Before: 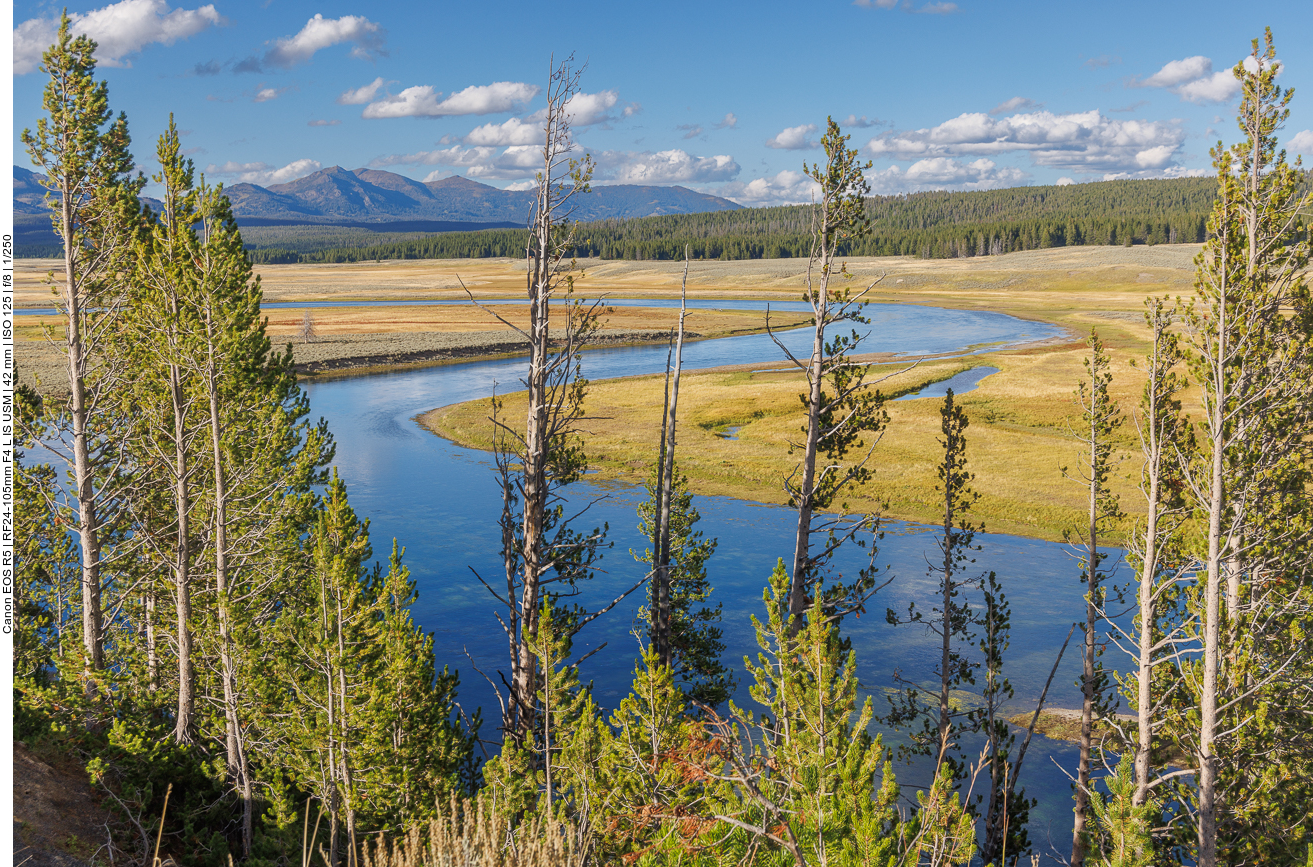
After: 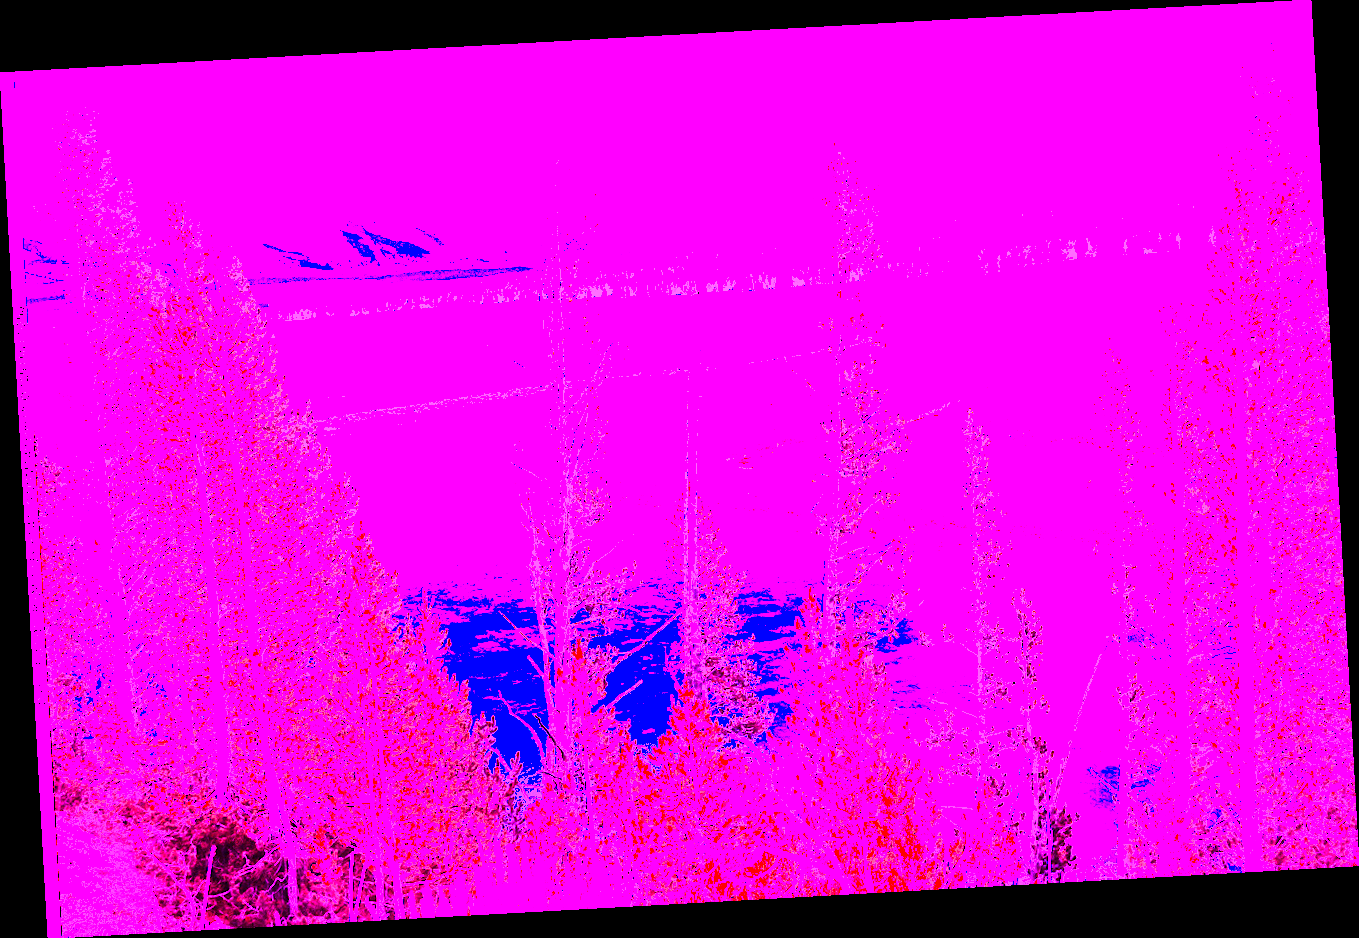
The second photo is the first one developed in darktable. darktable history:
rotate and perspective: rotation -3.18°, automatic cropping off
exposure: black level correction 0.001, exposure -0.125 EV, compensate exposure bias true, compensate highlight preservation false
white balance: red 8, blue 8
shadows and highlights: shadows 0, highlights 40
contrast brightness saturation: contrast 0.13, brightness -0.05, saturation 0.16
